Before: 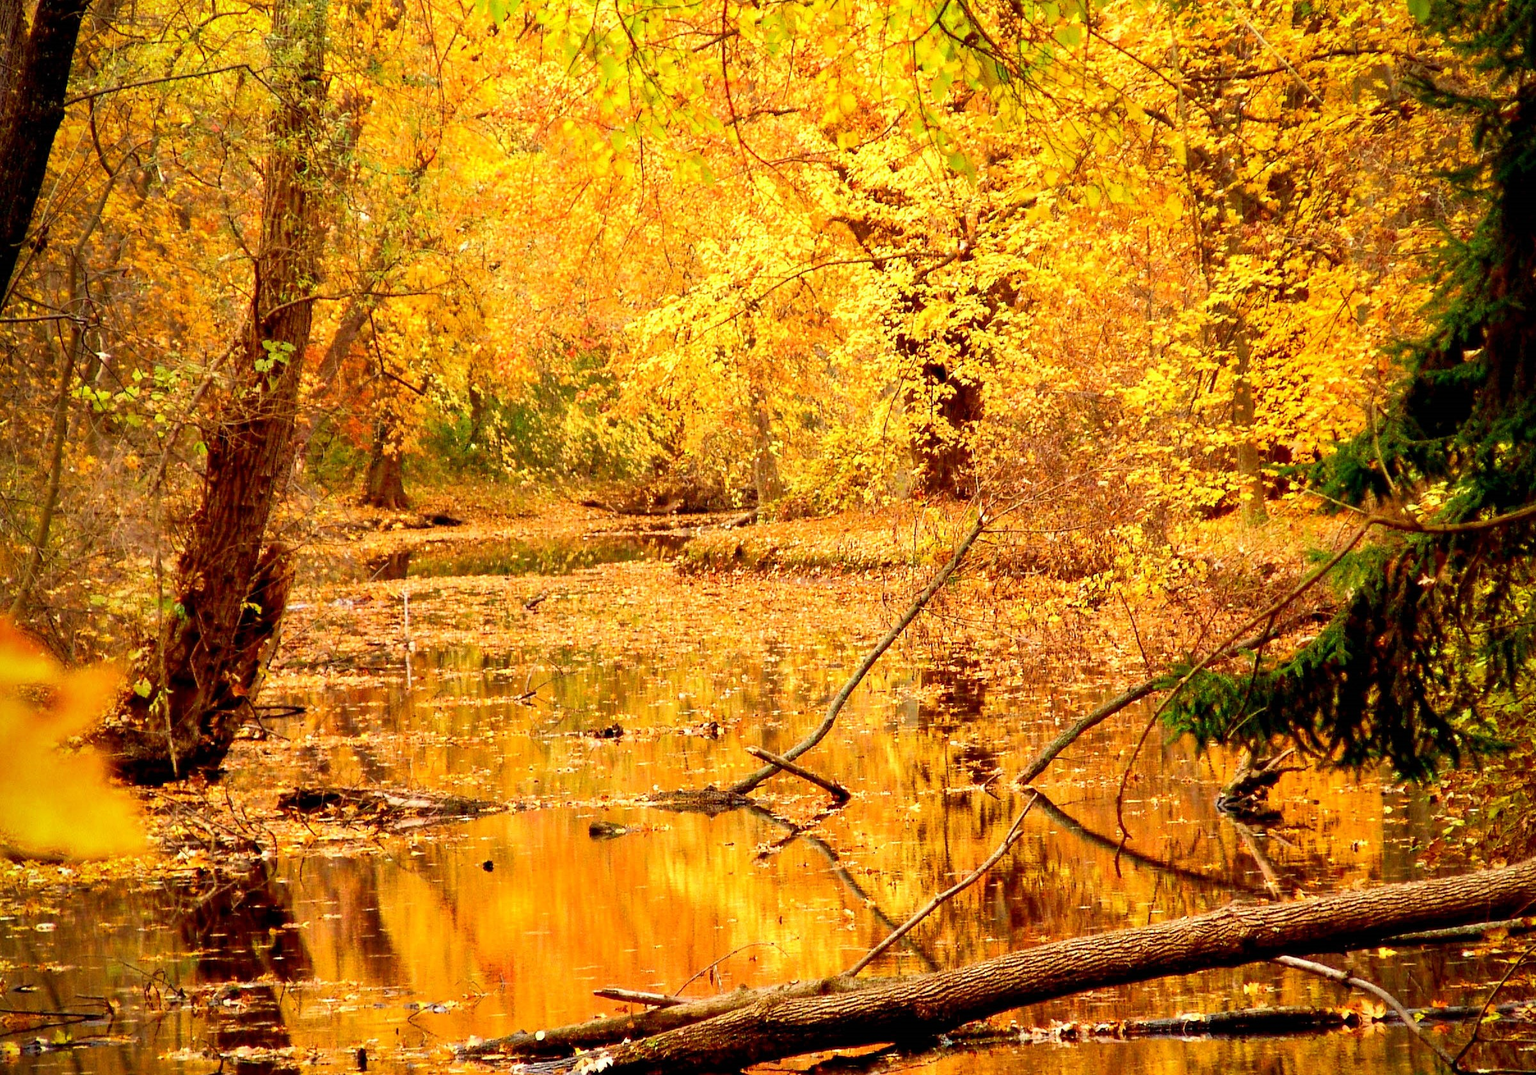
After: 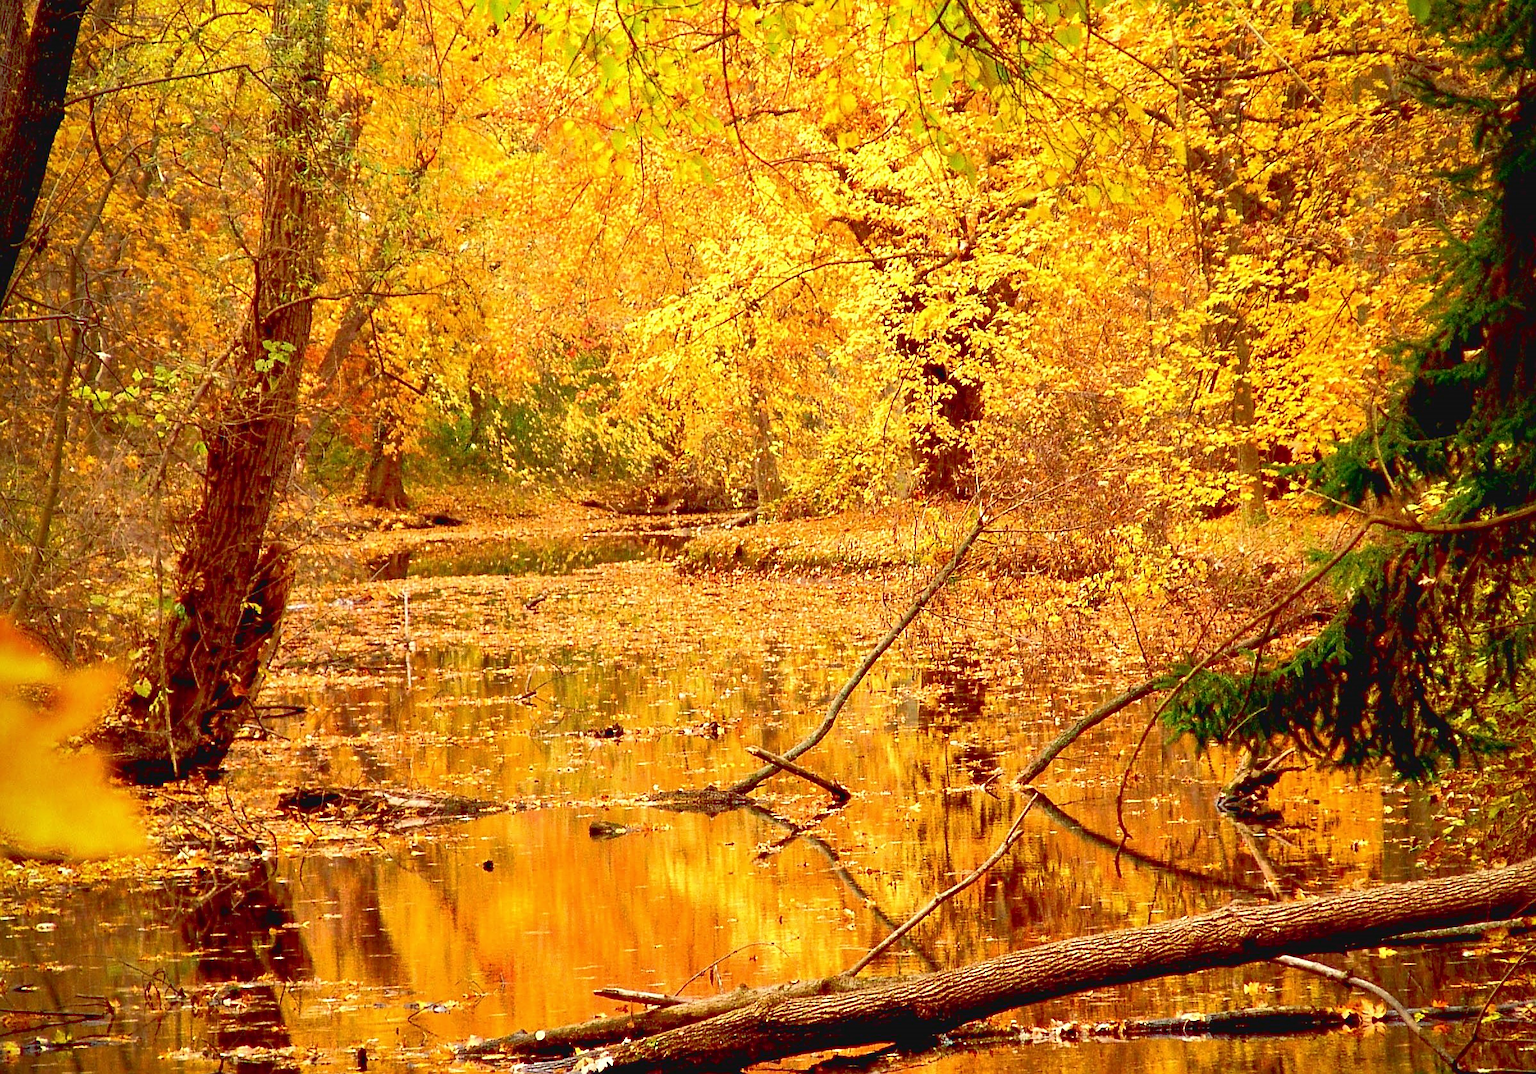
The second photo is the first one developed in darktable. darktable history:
tone curve: curves: ch0 [(0, 0.042) (0.129, 0.18) (0.501, 0.497) (1, 1)], color space Lab, linked channels, preserve colors none
sharpen: on, module defaults
white balance: emerald 1
